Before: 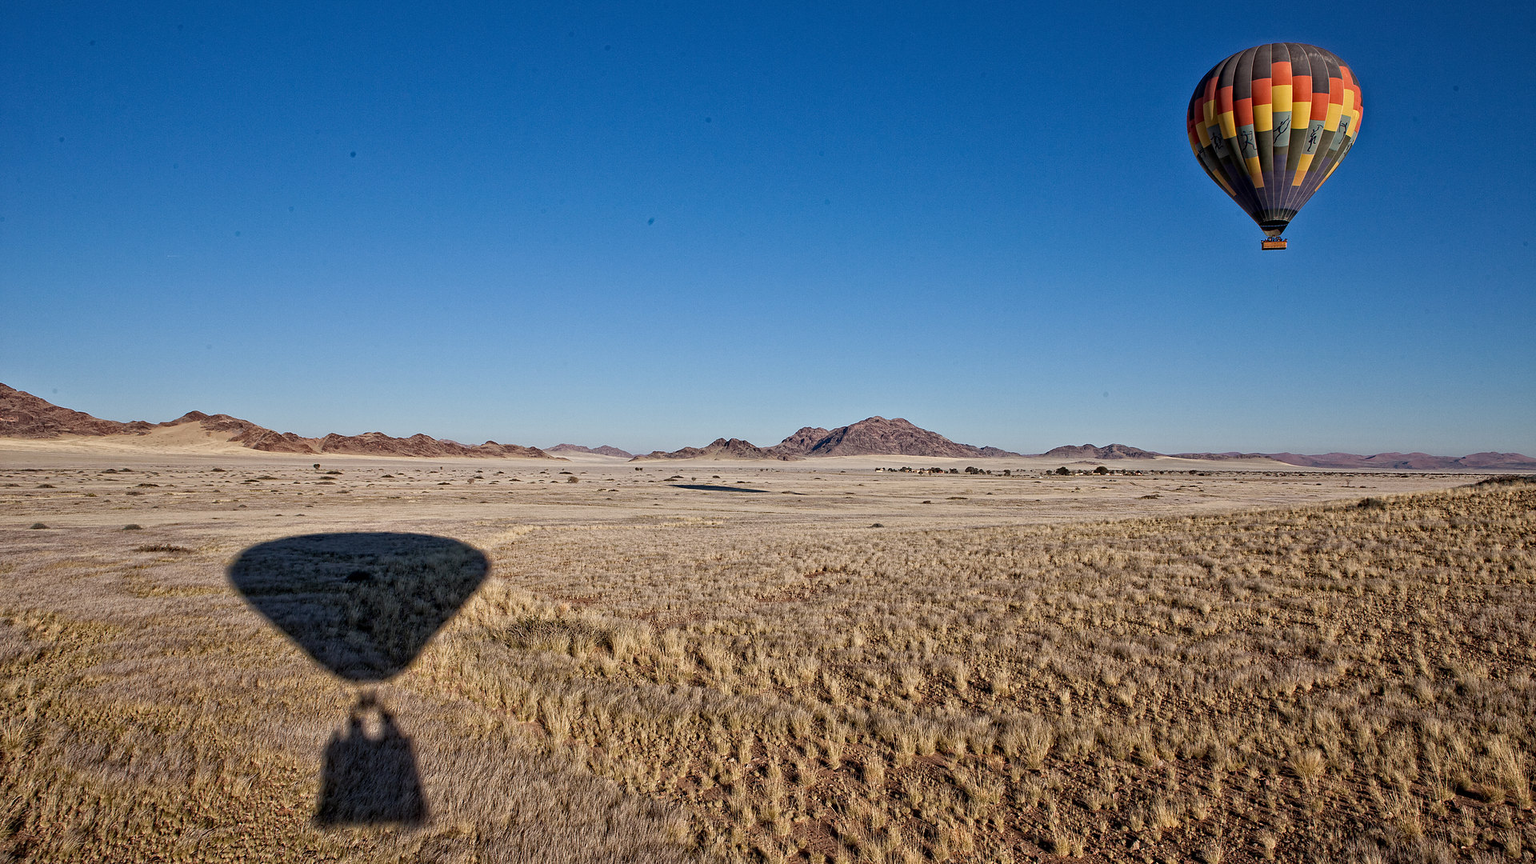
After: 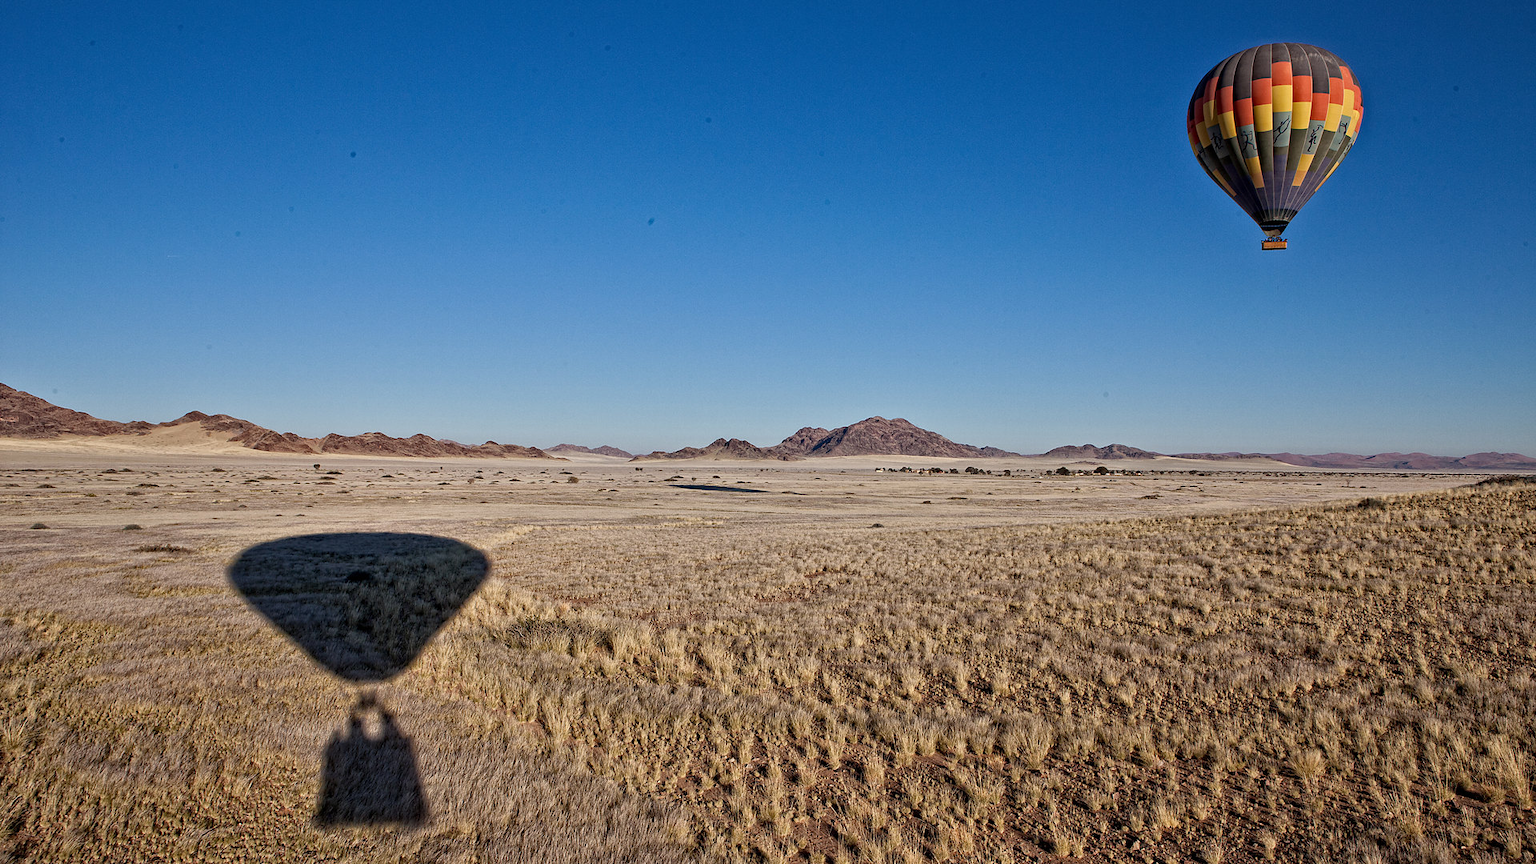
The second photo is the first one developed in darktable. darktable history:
shadows and highlights: shadows 5.94, soften with gaussian
